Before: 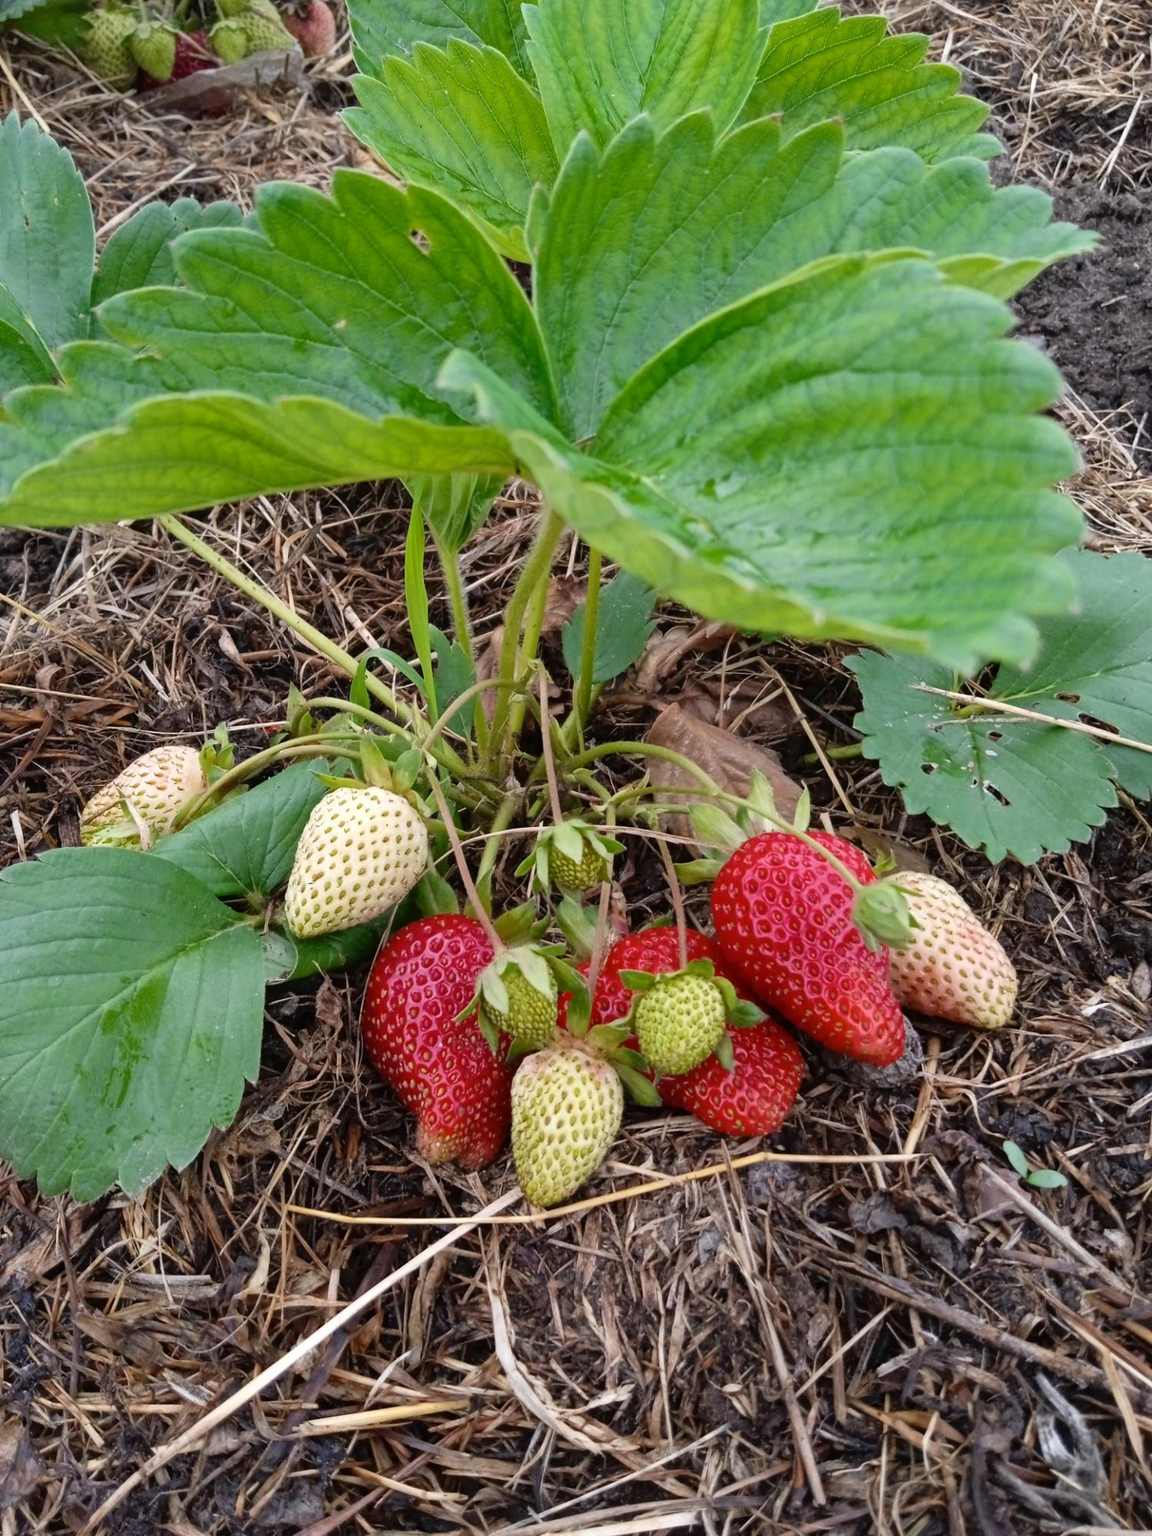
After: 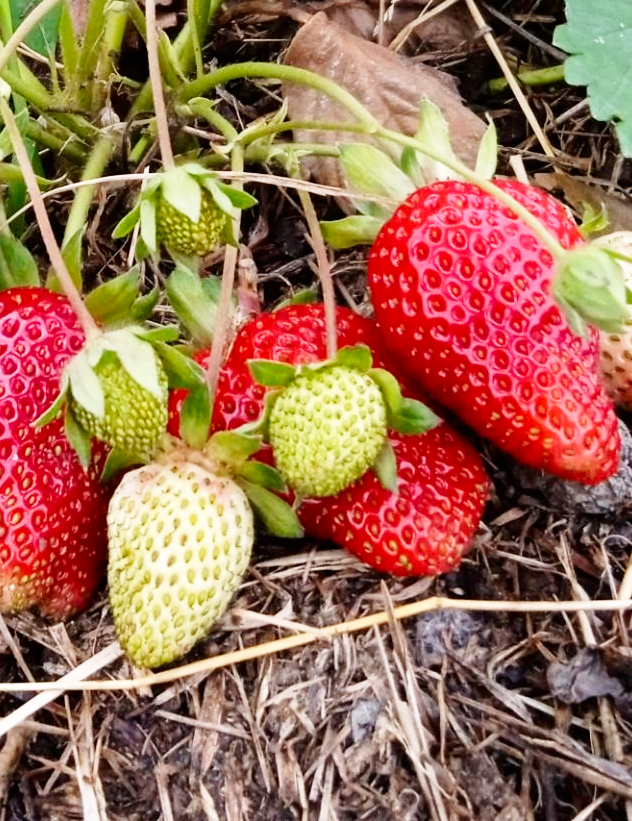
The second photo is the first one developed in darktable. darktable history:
base curve: curves: ch0 [(0, 0) (0.005, 0.002) (0.15, 0.3) (0.4, 0.7) (0.75, 0.95) (1, 1)], preserve colors none
crop: left 37.221%, top 45.169%, right 20.63%, bottom 13.777%
